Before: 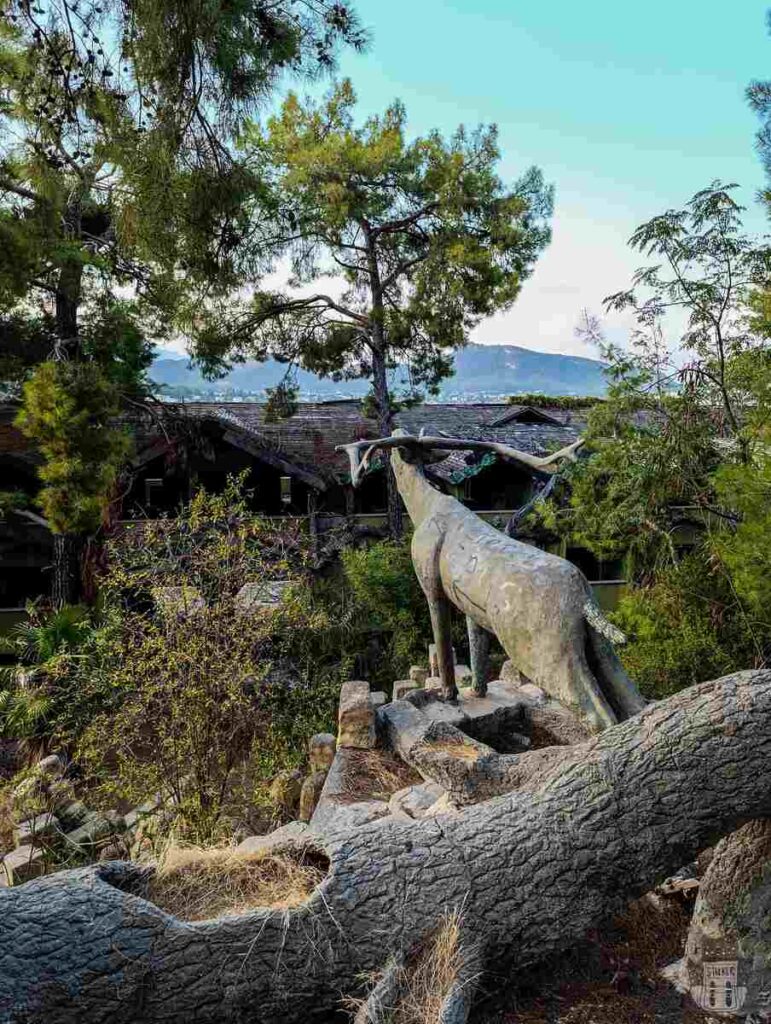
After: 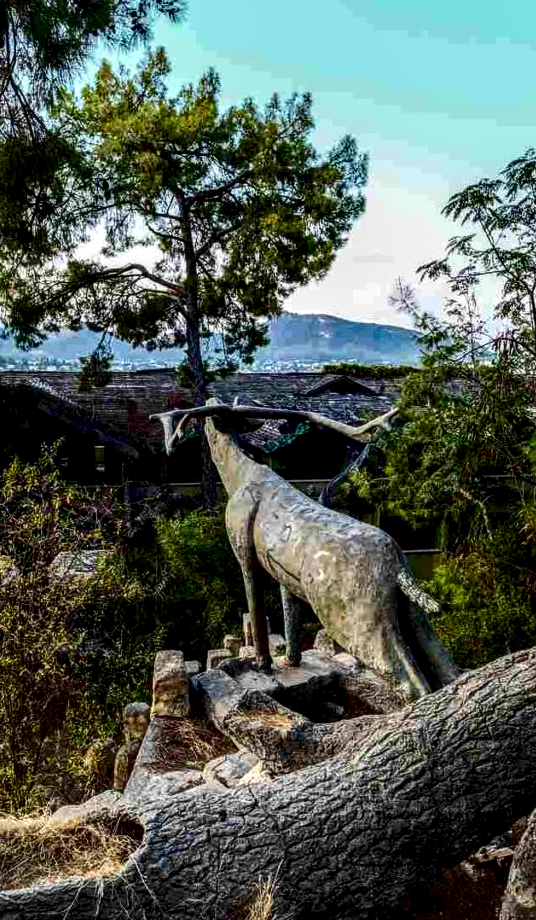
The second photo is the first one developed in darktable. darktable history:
contrast brightness saturation: contrast 0.186, brightness -0.22, saturation 0.12
crop and rotate: left 24.13%, top 3.057%, right 6.278%, bottom 7.045%
local contrast: detail 150%
